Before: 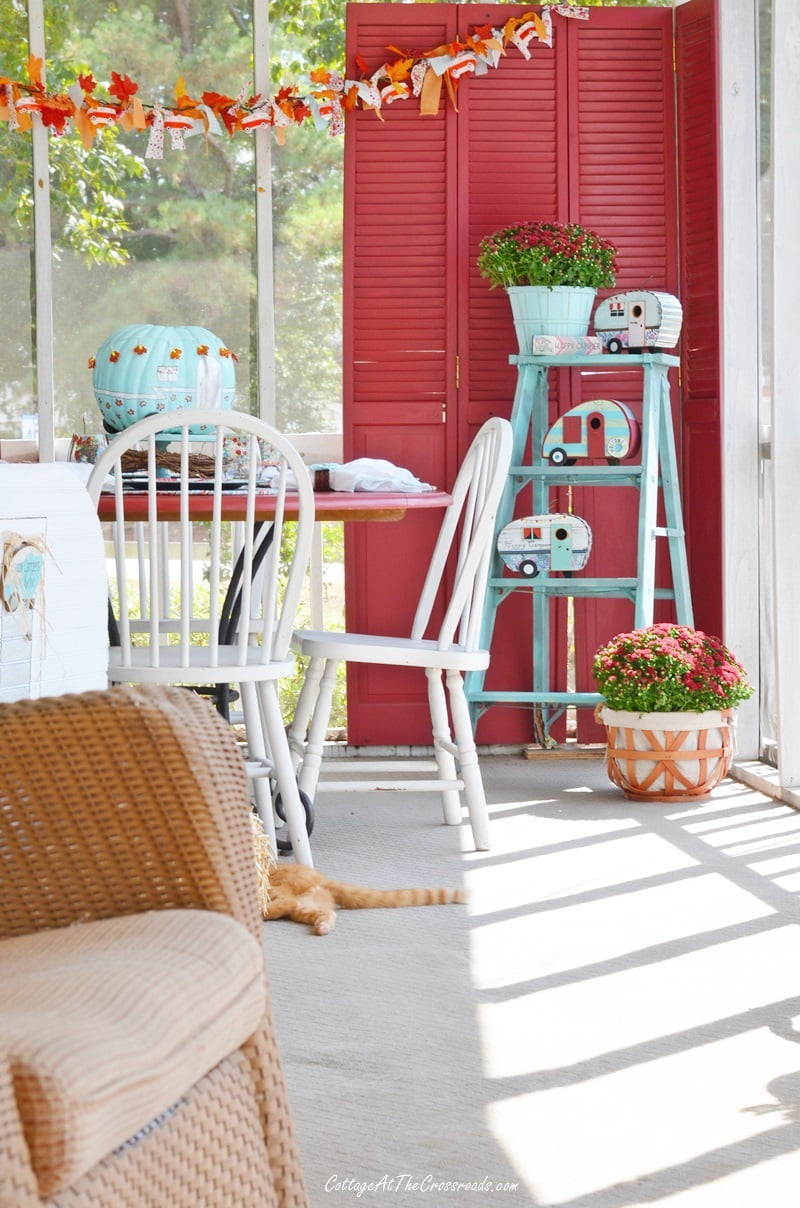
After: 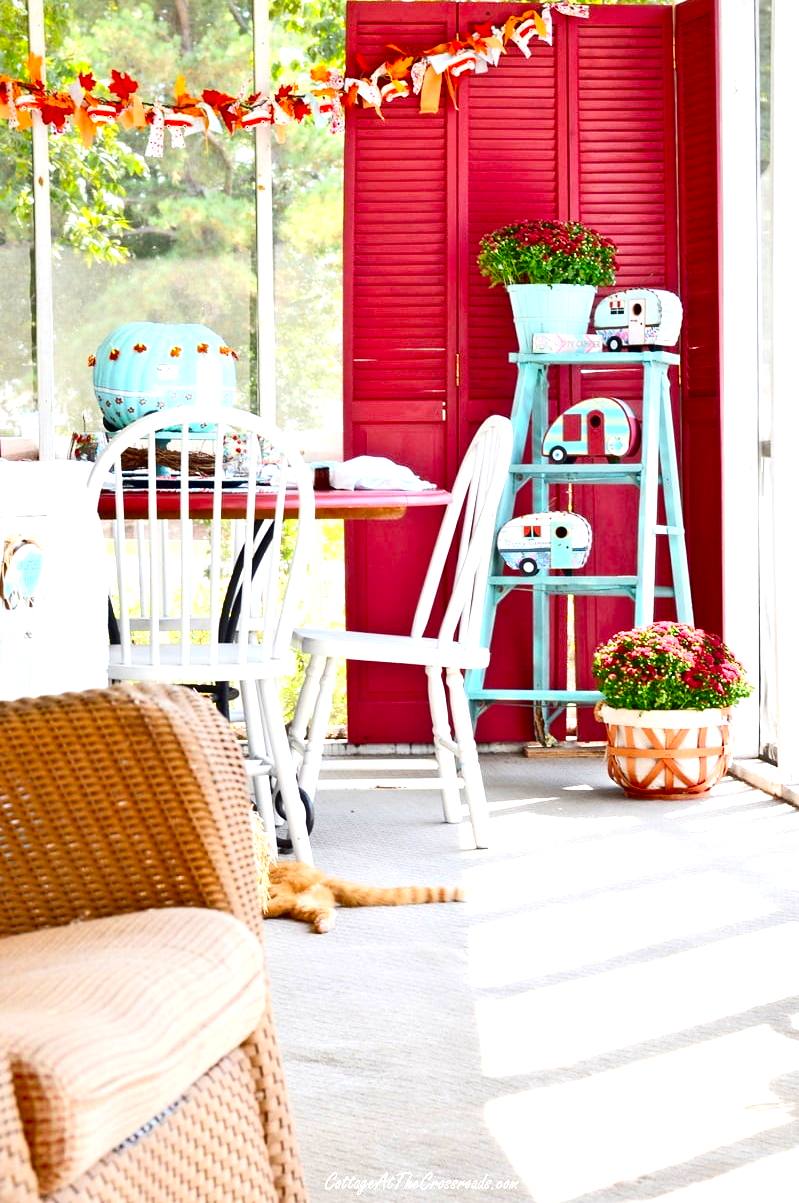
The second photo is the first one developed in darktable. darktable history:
contrast brightness saturation: contrast 0.189, brightness -0.108, saturation 0.211
crop: top 0.204%, bottom 0.13%
shadows and highlights: shadows 29.47, highlights -30.46, low approximation 0.01, soften with gaussian
exposure: black level correction 0.012, exposure 0.702 EV, compensate exposure bias true, compensate highlight preservation false
